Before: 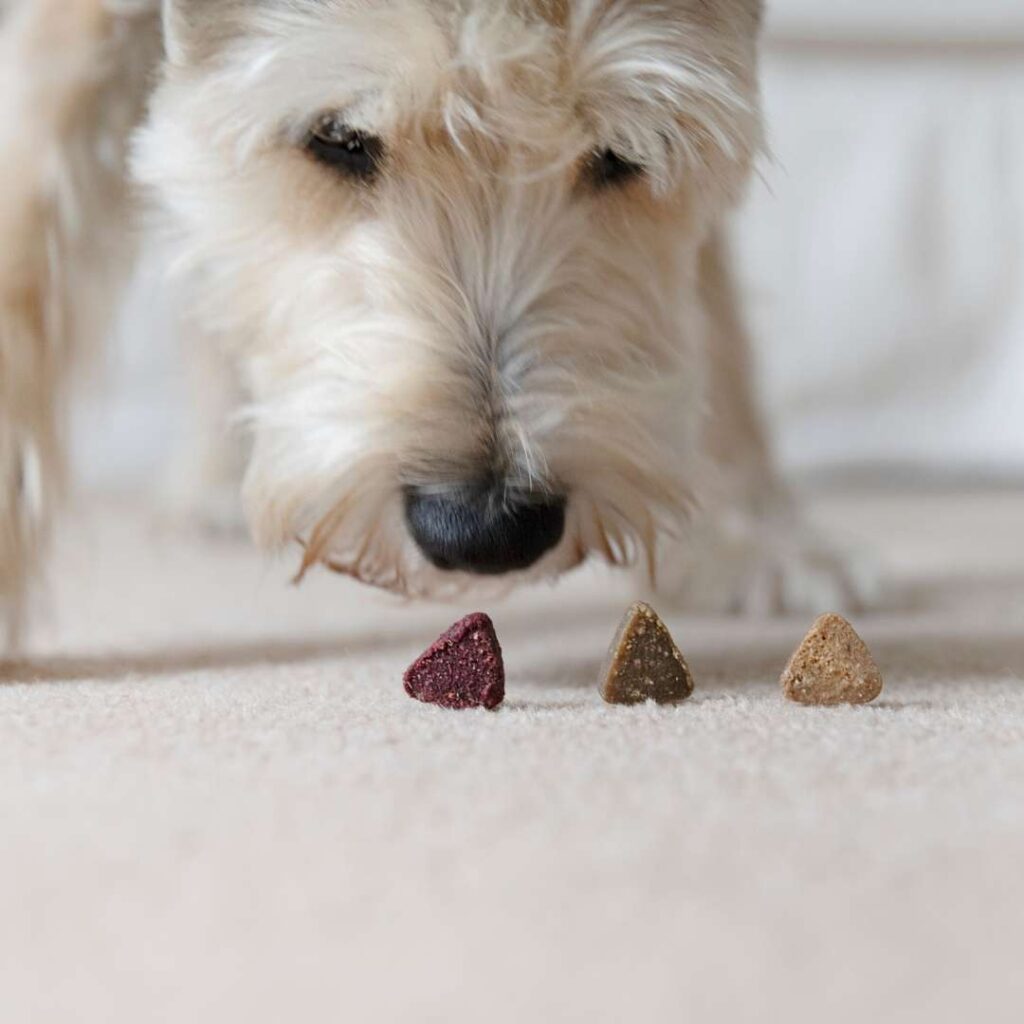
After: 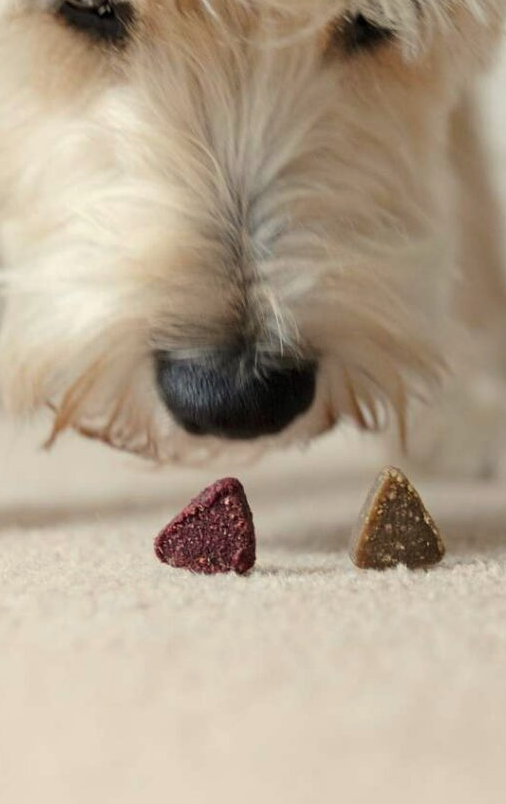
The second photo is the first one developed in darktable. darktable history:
white balance: red 1.029, blue 0.92
crop and rotate: angle 0.02°, left 24.353%, top 13.219%, right 26.156%, bottom 8.224%
